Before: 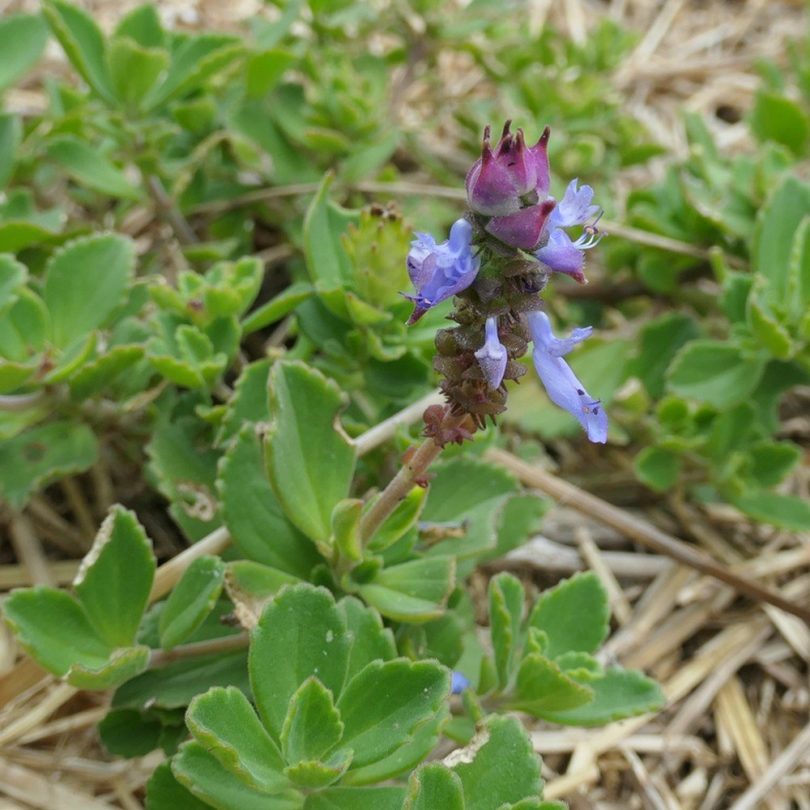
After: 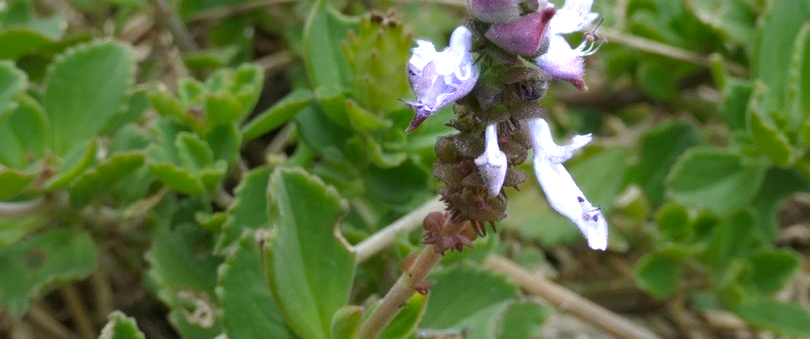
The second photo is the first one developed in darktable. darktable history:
color zones: curves: ch0 [(0.203, 0.433) (0.607, 0.517) (0.697, 0.696) (0.705, 0.897)]
crop and rotate: top 23.84%, bottom 34.294%
